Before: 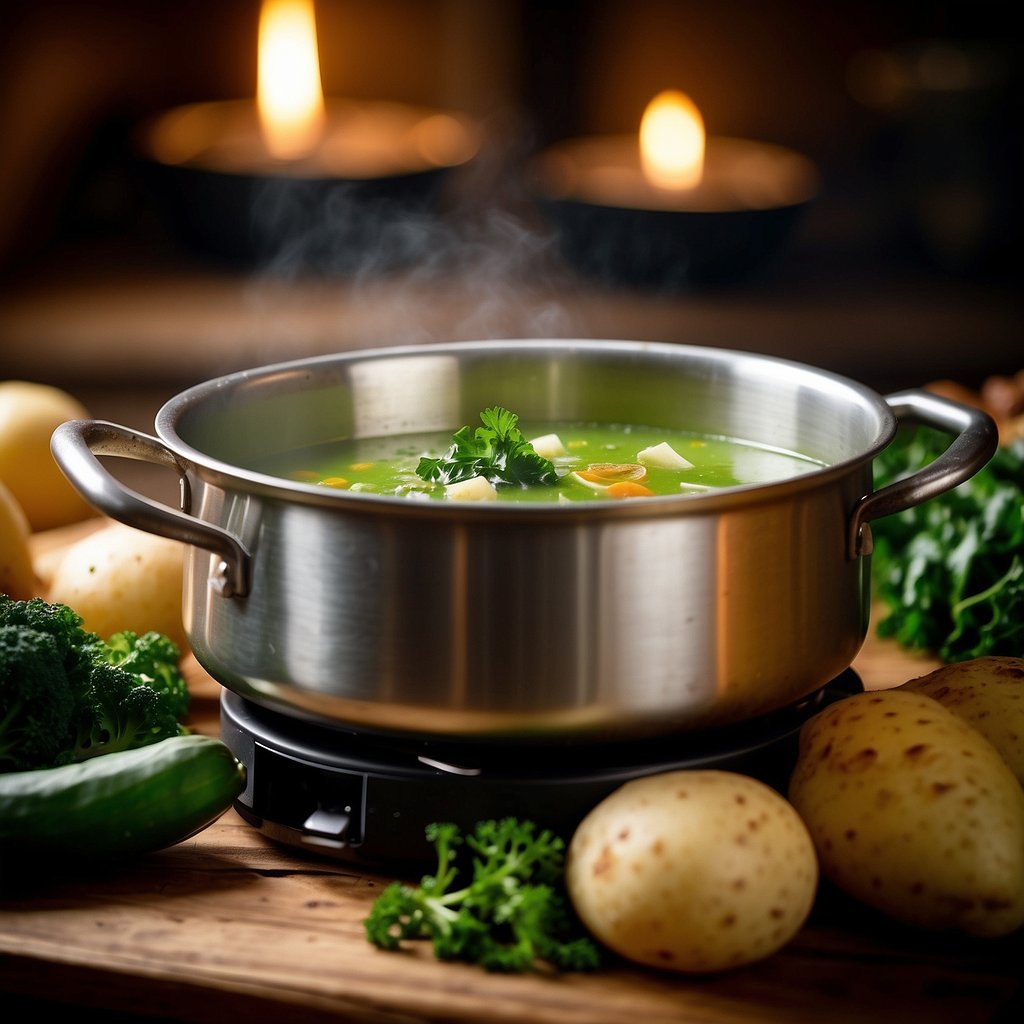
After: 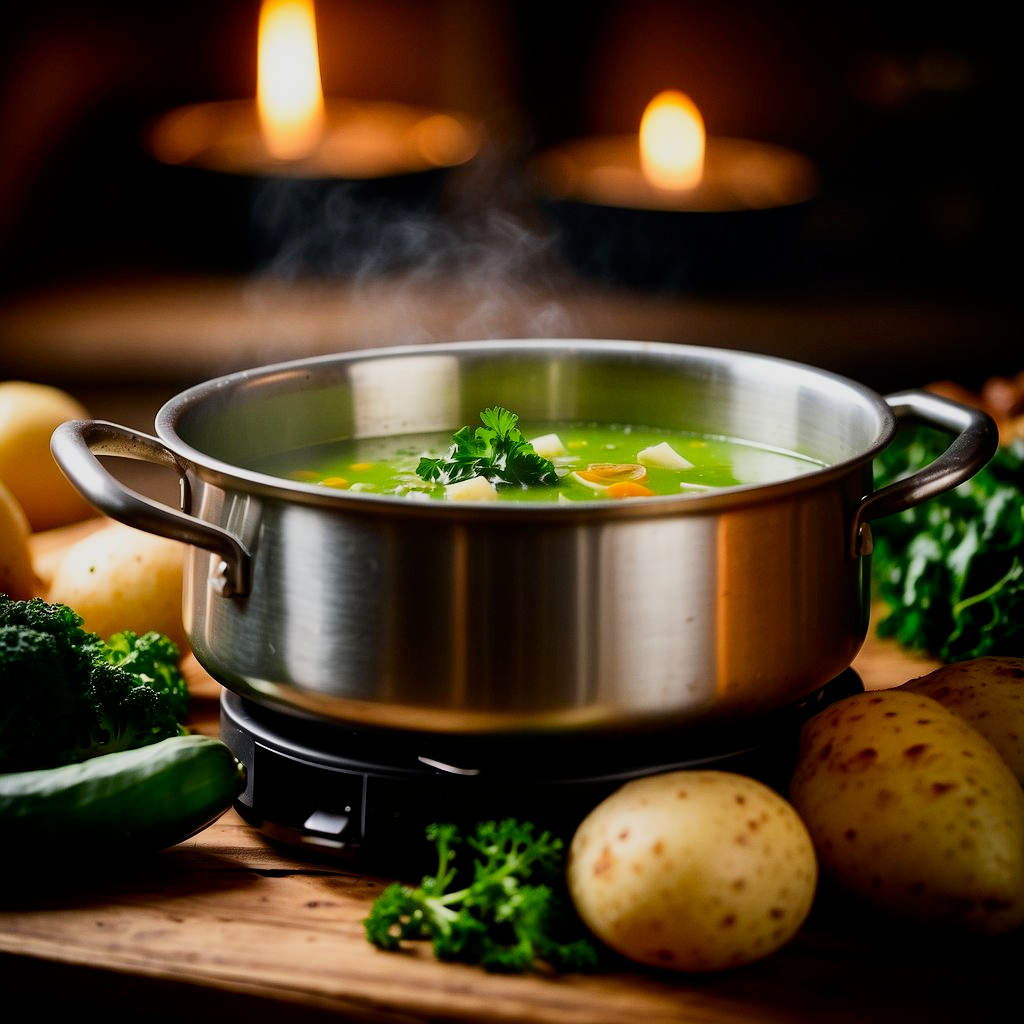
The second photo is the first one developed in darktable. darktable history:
filmic rgb: white relative exposure 3.9 EV, hardness 4.26
contrast brightness saturation: contrast 0.18, saturation 0.3
